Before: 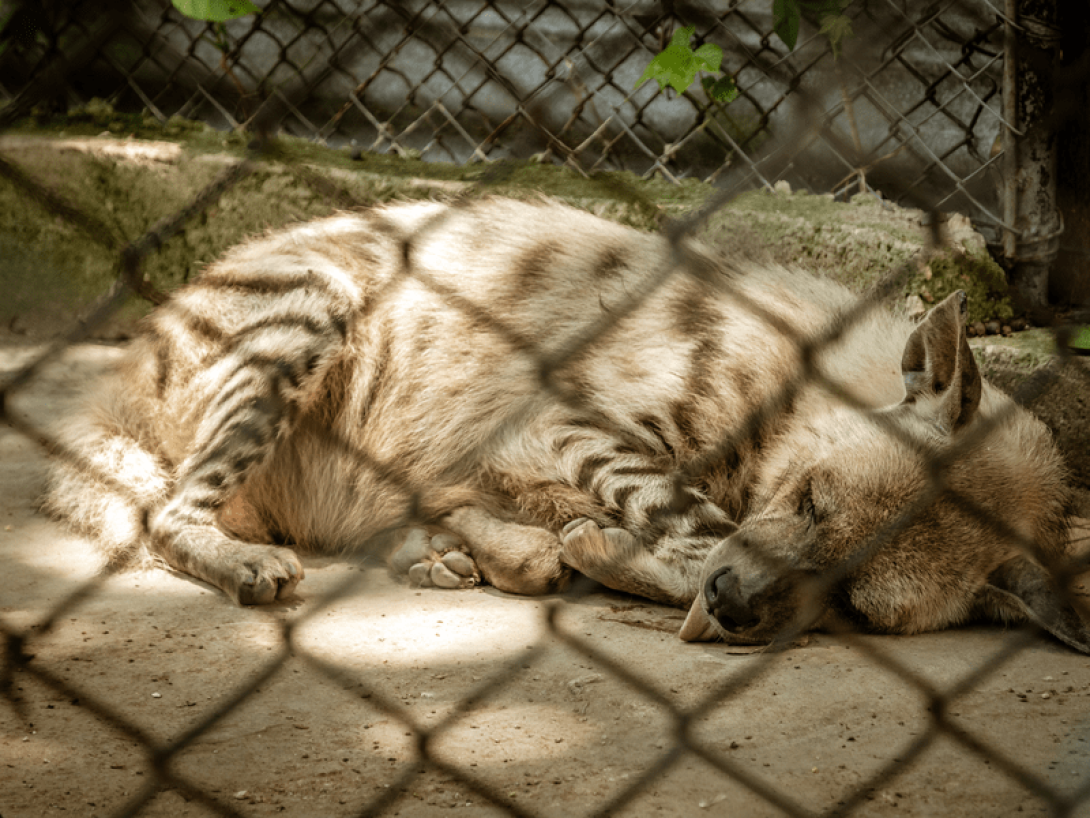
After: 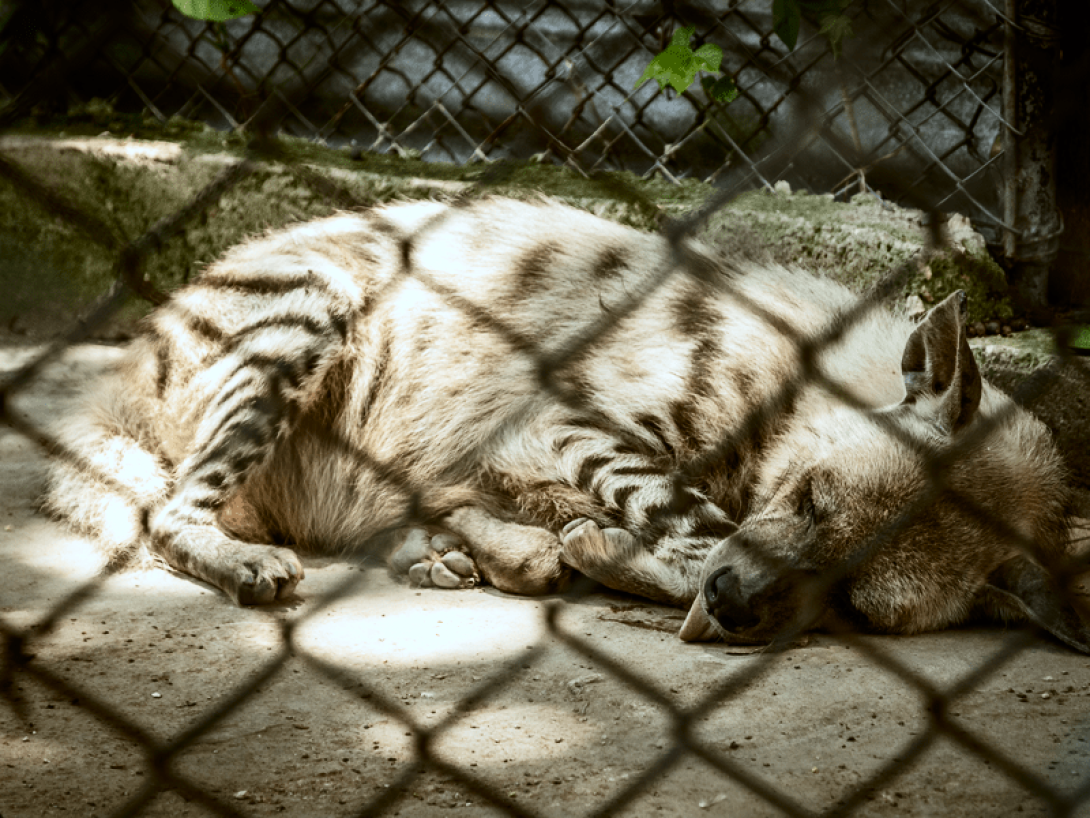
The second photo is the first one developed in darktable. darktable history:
contrast brightness saturation: contrast 0.28
white balance: red 0.924, blue 1.095
